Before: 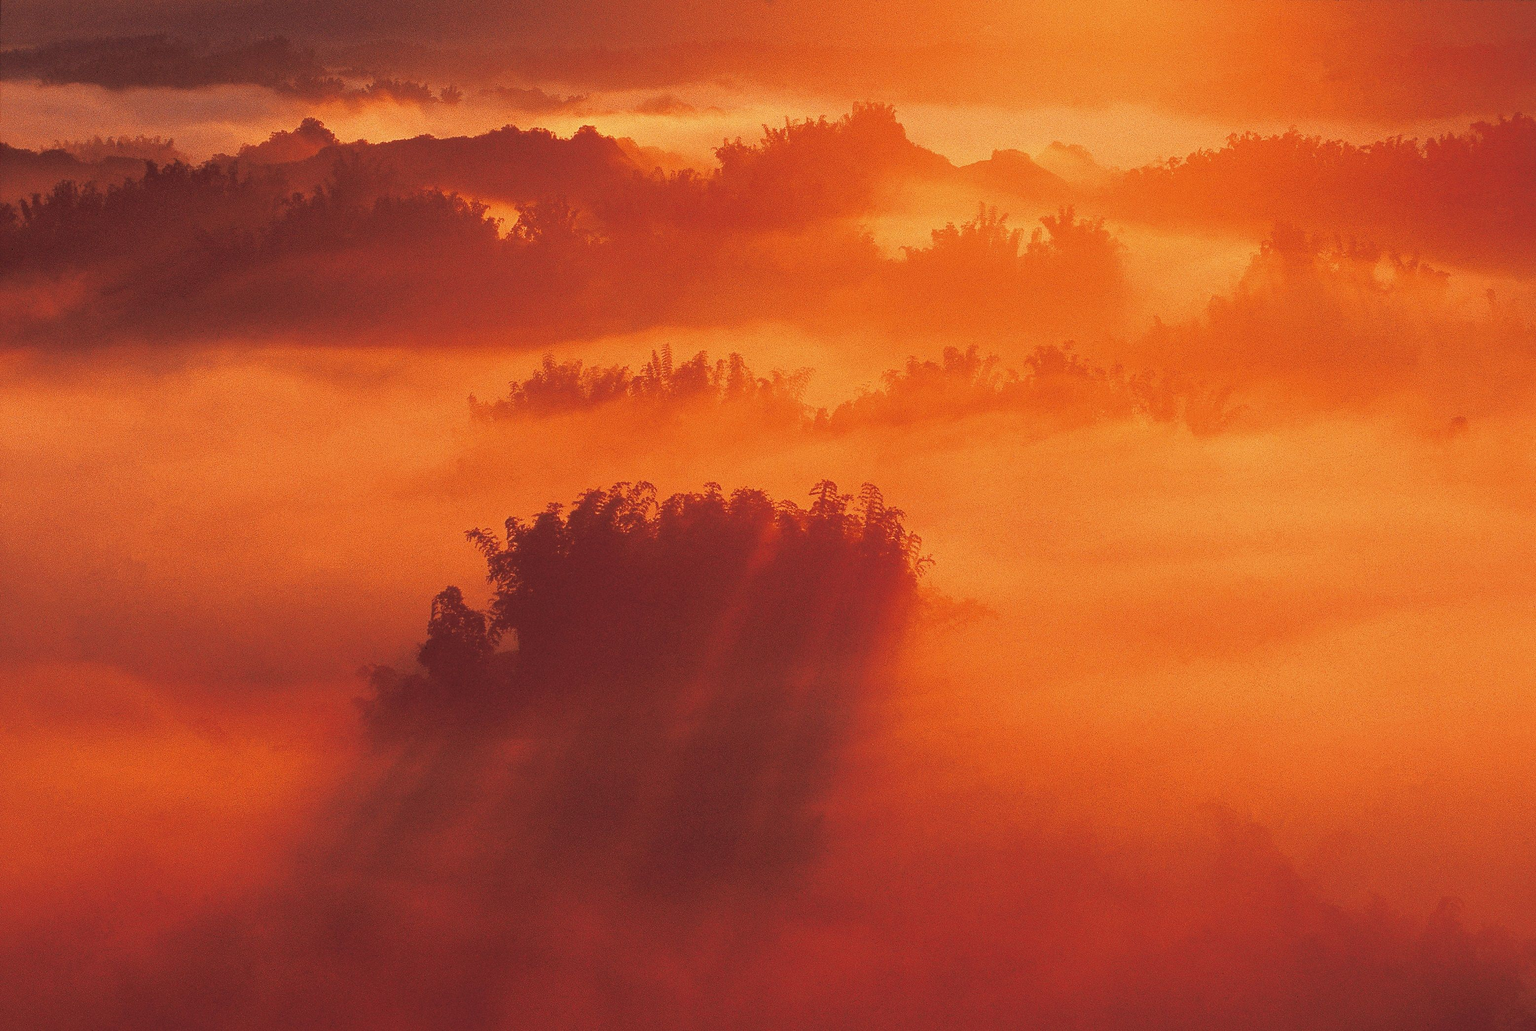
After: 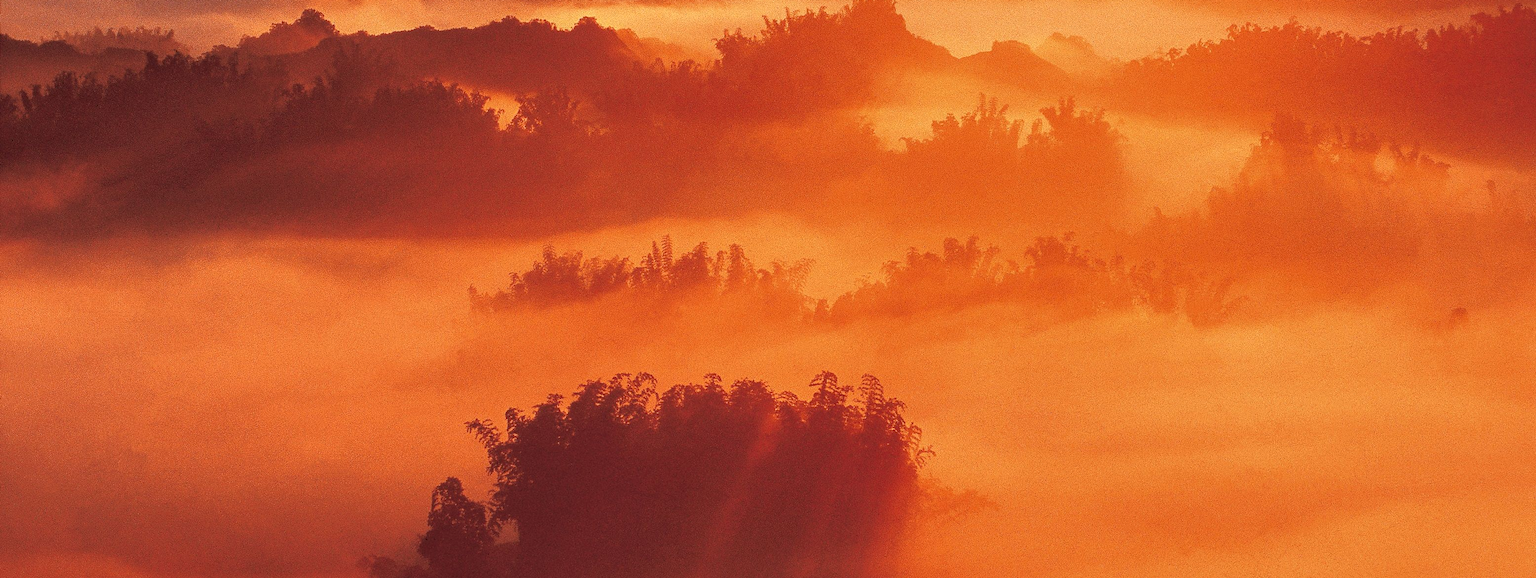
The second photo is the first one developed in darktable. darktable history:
crop and rotate: top 10.605%, bottom 33.274%
local contrast: on, module defaults
